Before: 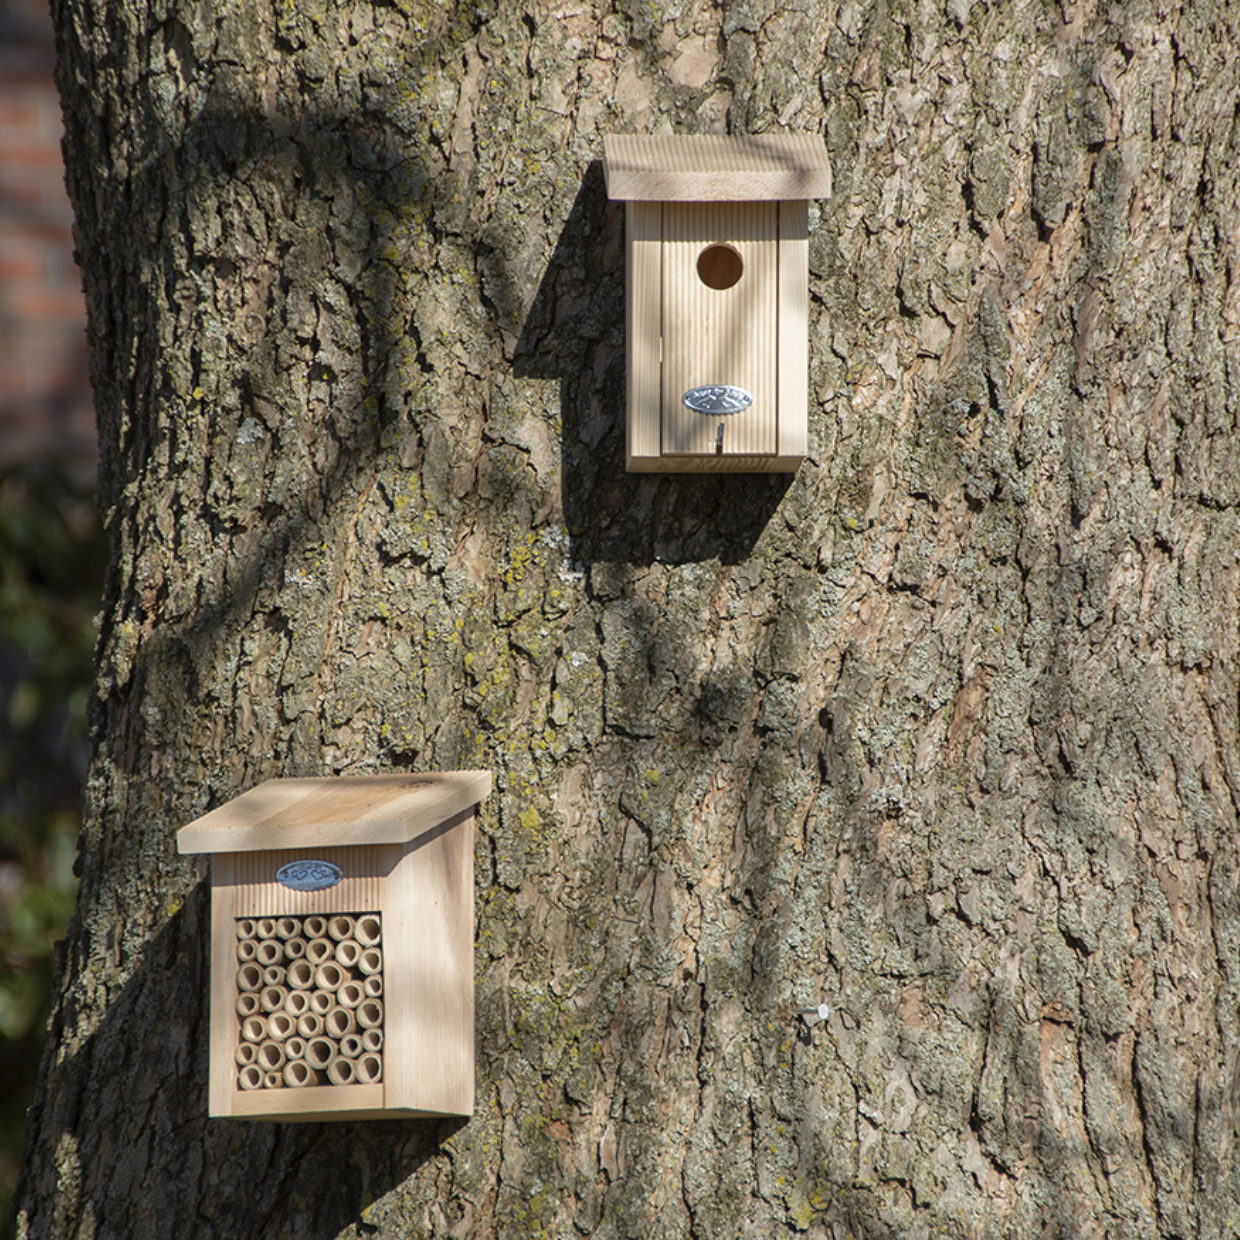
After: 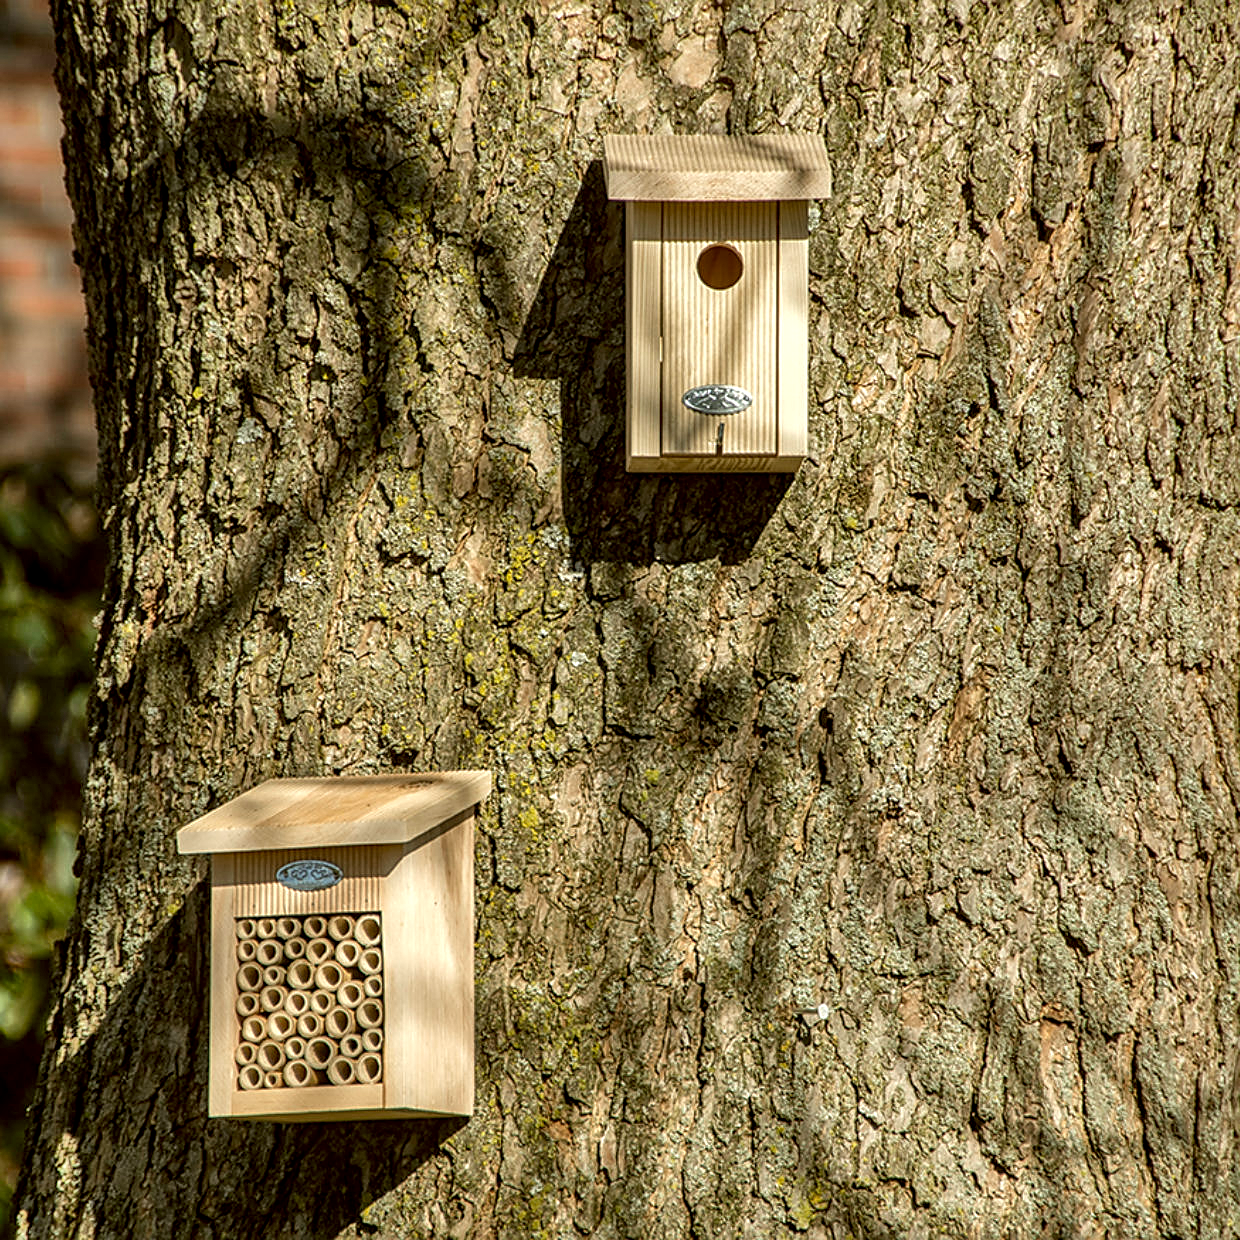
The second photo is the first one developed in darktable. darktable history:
color correction: highlights a* -1.52, highlights b* 10.29, shadows a* 0.592, shadows b* 18.7
shadows and highlights: soften with gaussian
local contrast: detail 150%
sharpen: on, module defaults
